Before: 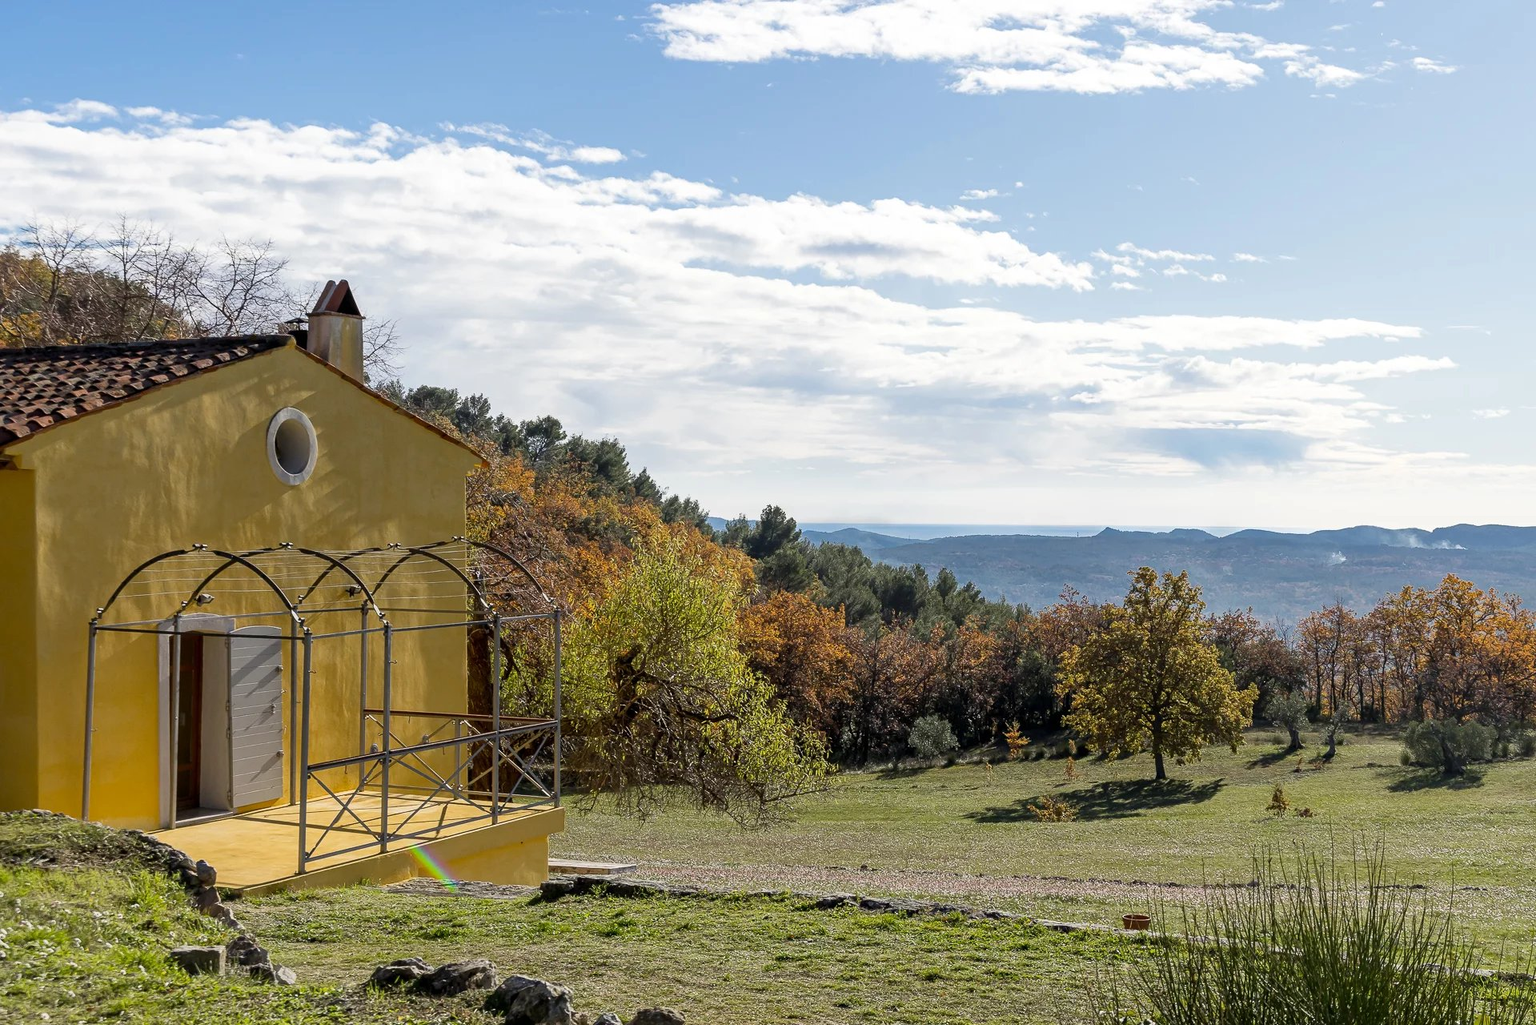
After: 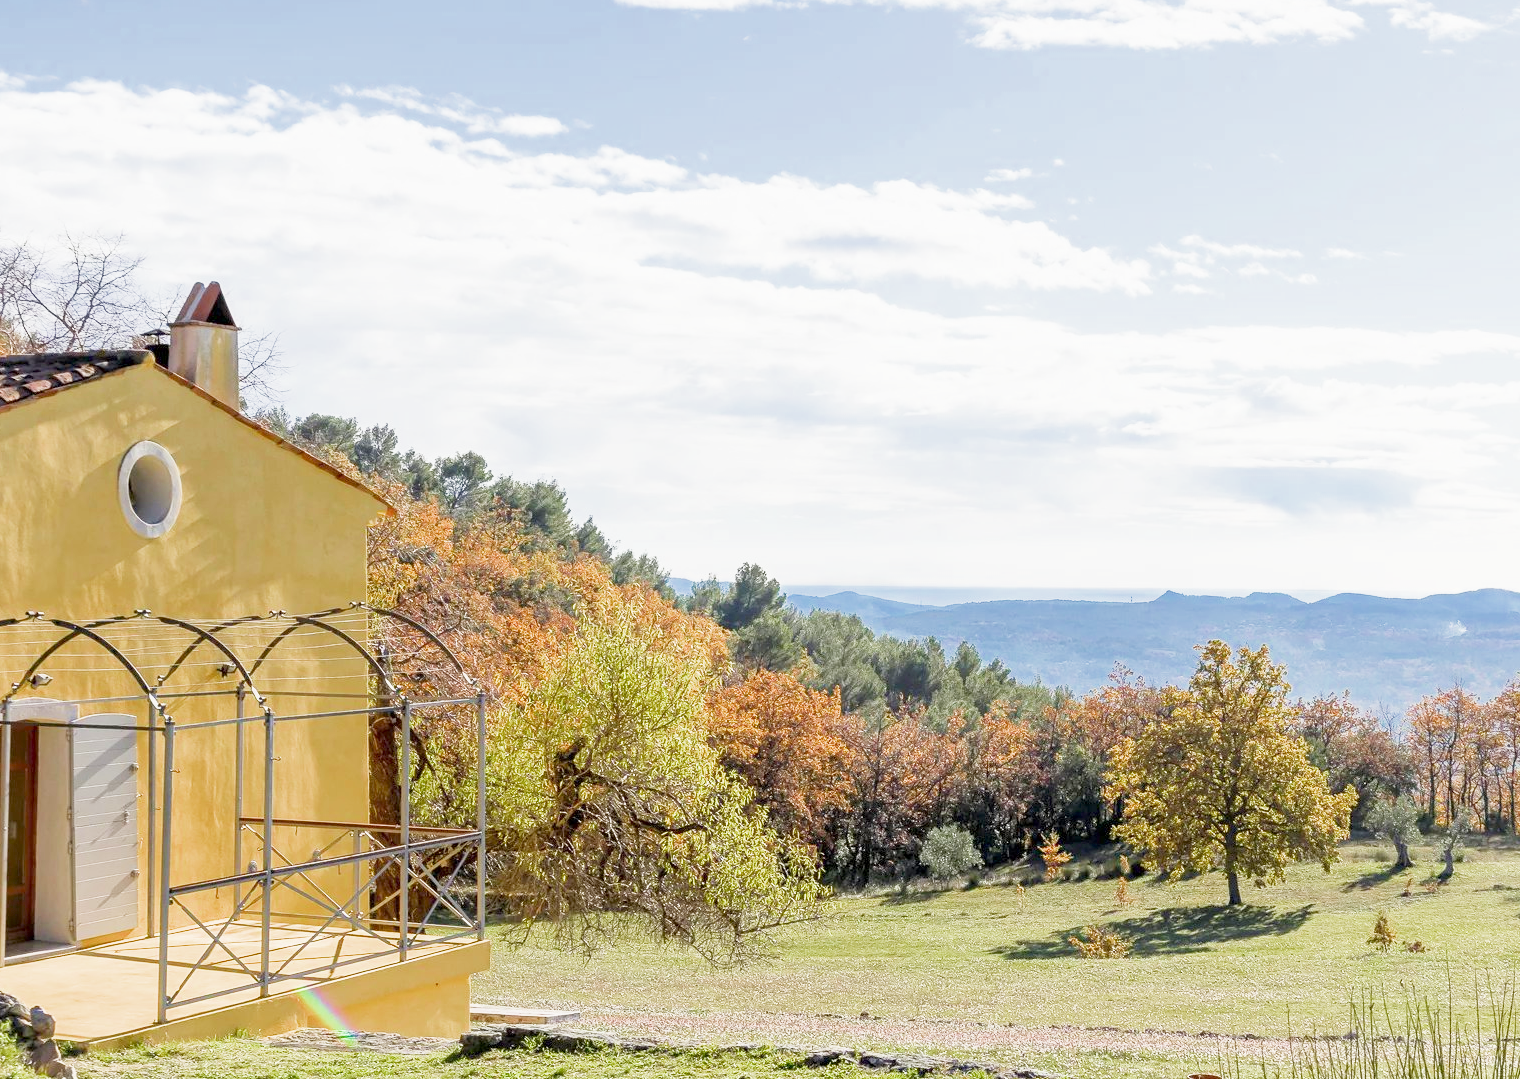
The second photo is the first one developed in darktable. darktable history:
crop: left 11.225%, top 5.381%, right 9.565%, bottom 10.314%
filmic rgb: middle gray luminance 4.29%, black relative exposure -13 EV, white relative exposure 5 EV, threshold 6 EV, target black luminance 0%, hardness 5.19, latitude 59.69%, contrast 0.767, highlights saturation mix 5%, shadows ↔ highlights balance 25.95%, add noise in highlights 0, color science v3 (2019), use custom middle-gray values true, iterations of high-quality reconstruction 0, contrast in highlights soft, enable highlight reconstruction true
